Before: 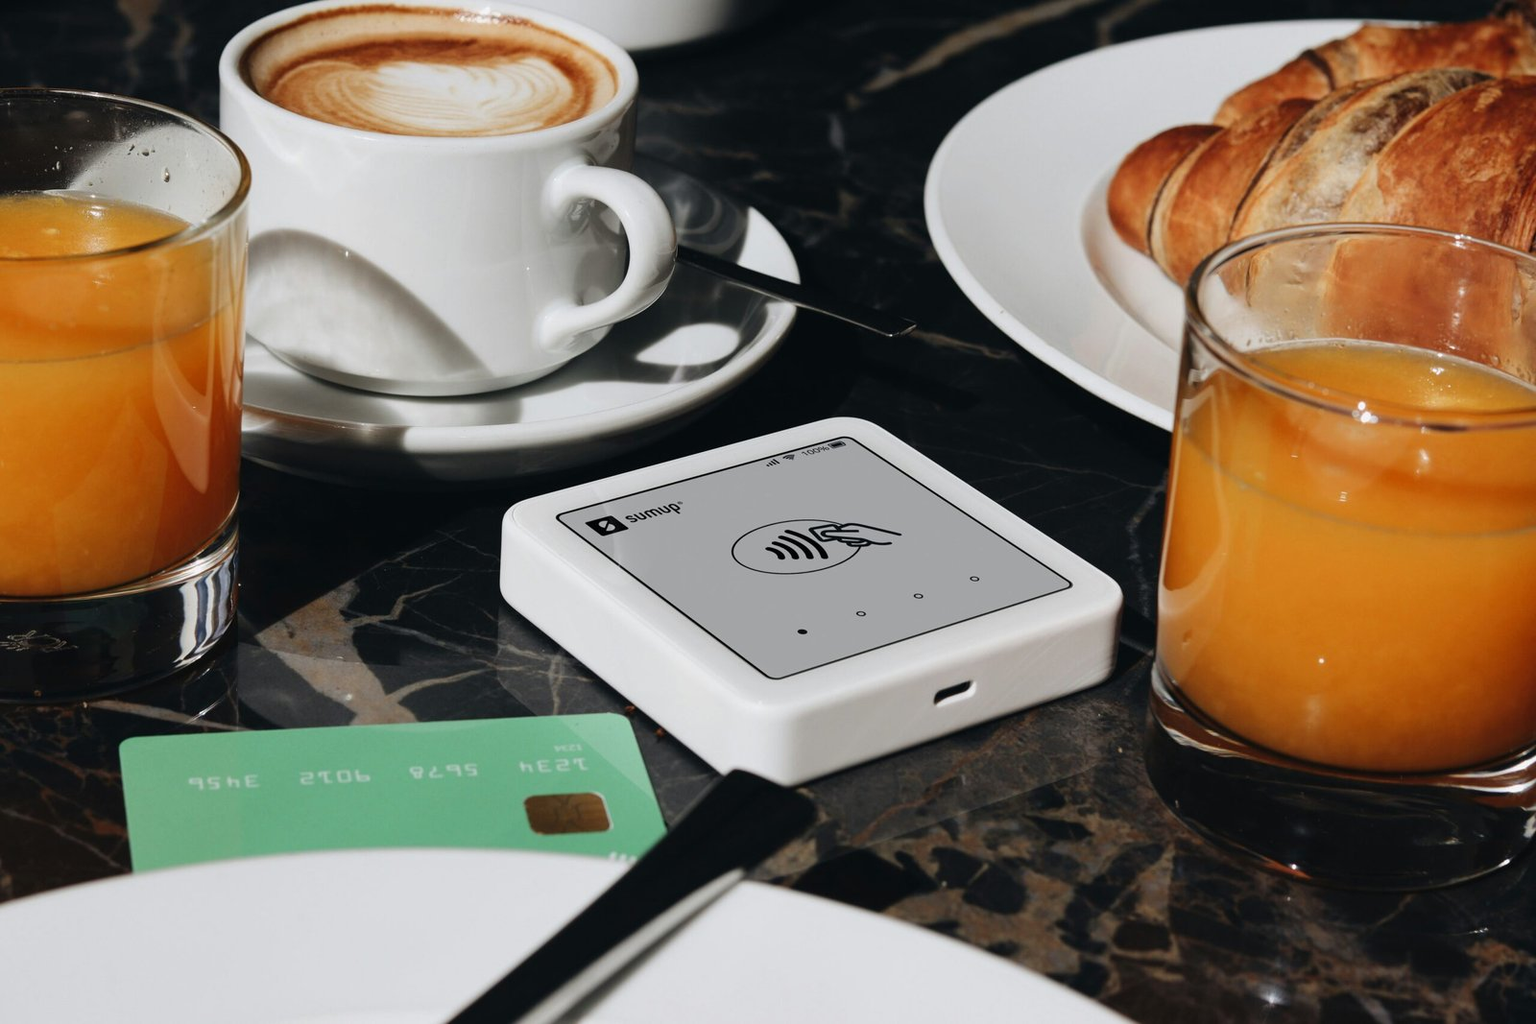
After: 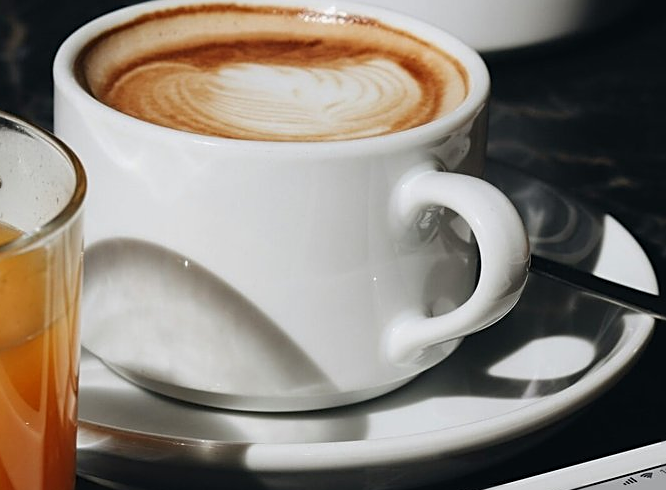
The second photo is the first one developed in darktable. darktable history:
crop and rotate: left 10.94%, top 0.11%, right 47.409%, bottom 53.877%
sharpen: on, module defaults
